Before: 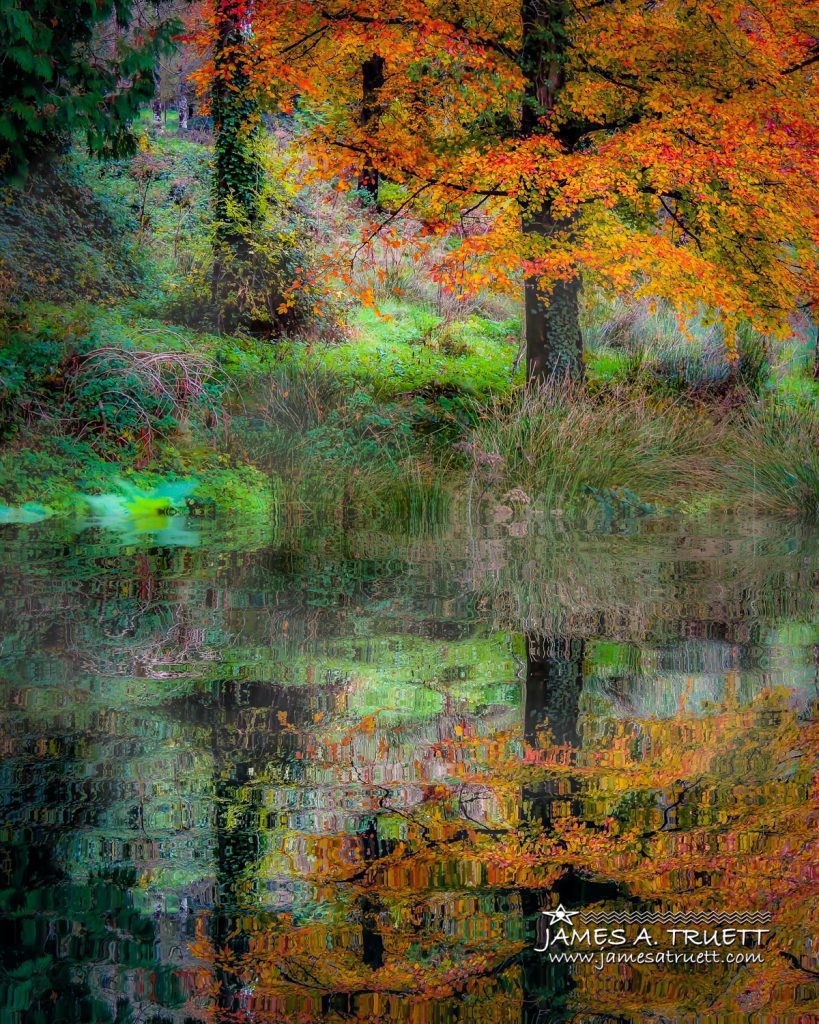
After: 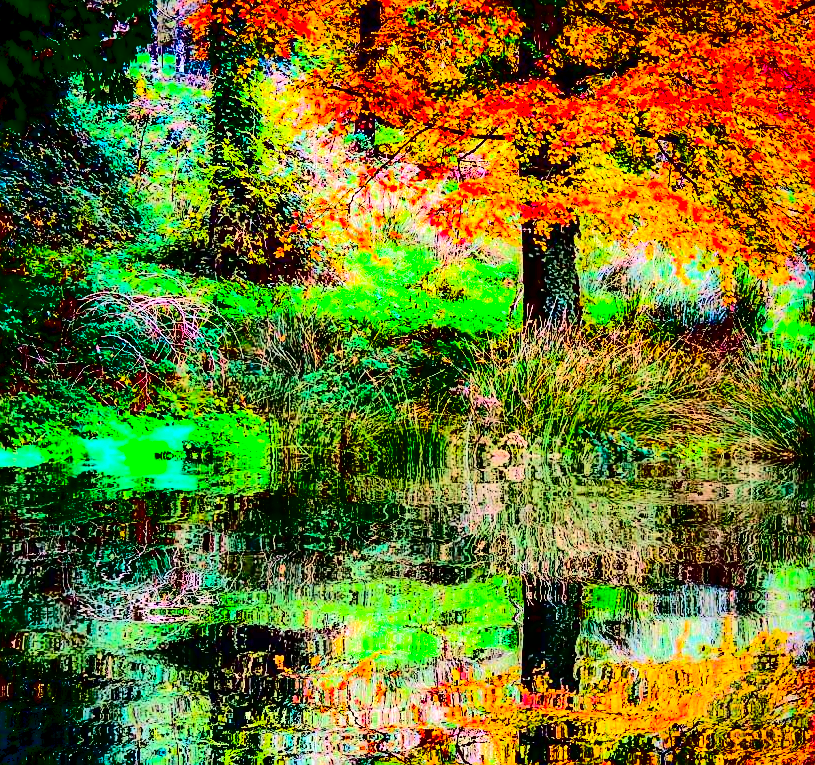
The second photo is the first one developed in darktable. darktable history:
crop: left 0.379%, top 5.541%, bottom 19.74%
contrast brightness saturation: contrast 0.767, brightness -0.982, saturation 0.998
tone equalizer: -8 EV -0.447 EV, -7 EV -0.366 EV, -6 EV -0.302 EV, -5 EV -0.244 EV, -3 EV 0.249 EV, -2 EV 0.345 EV, -1 EV 0.363 EV, +0 EV 0.433 EV, edges refinement/feathering 500, mask exposure compensation -1.57 EV, preserve details no
exposure: black level correction 0.001, exposure 1.129 EV, compensate highlight preservation false
sharpen: on, module defaults
shadows and highlights: shadows 80.25, white point adjustment -8.91, highlights -61.27, soften with gaussian
